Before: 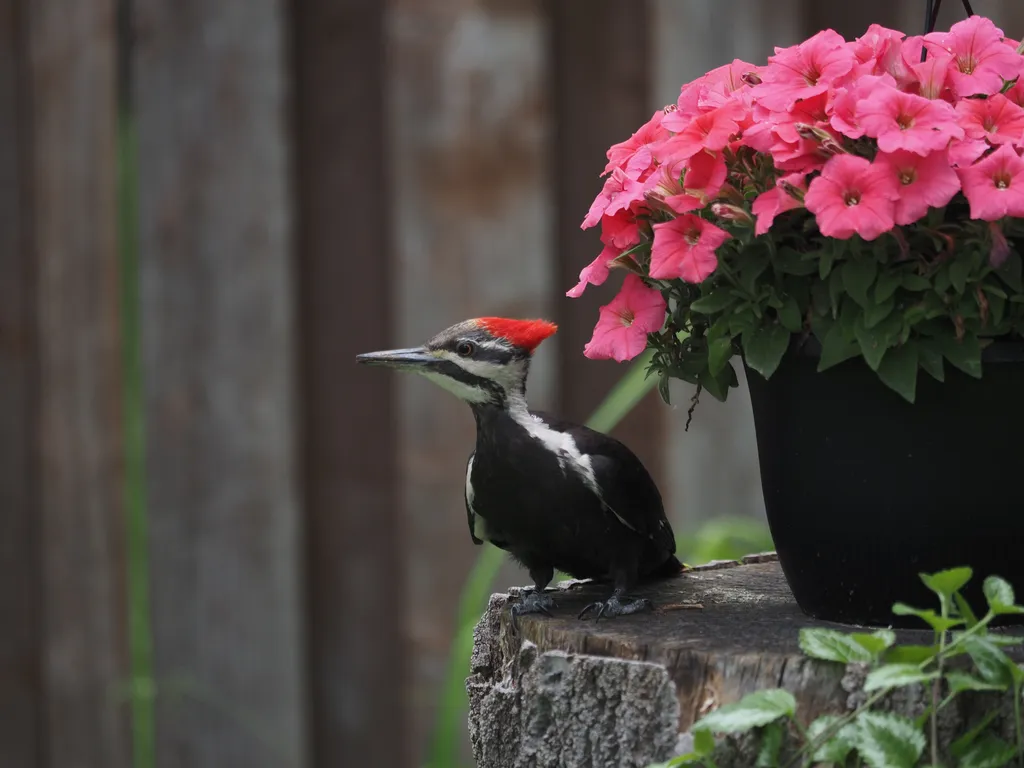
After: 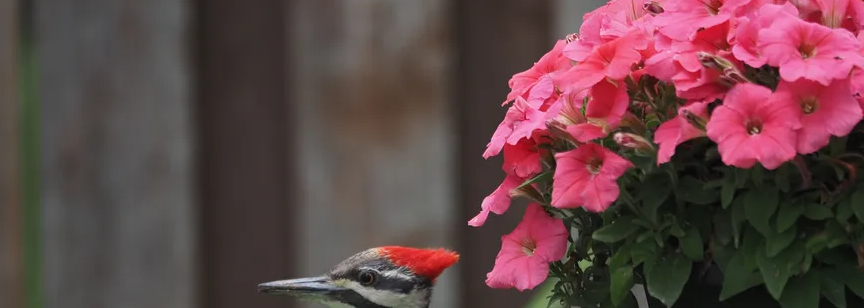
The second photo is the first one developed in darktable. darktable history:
crop and rotate: left 9.646%, top 9.372%, right 5.962%, bottom 50.409%
